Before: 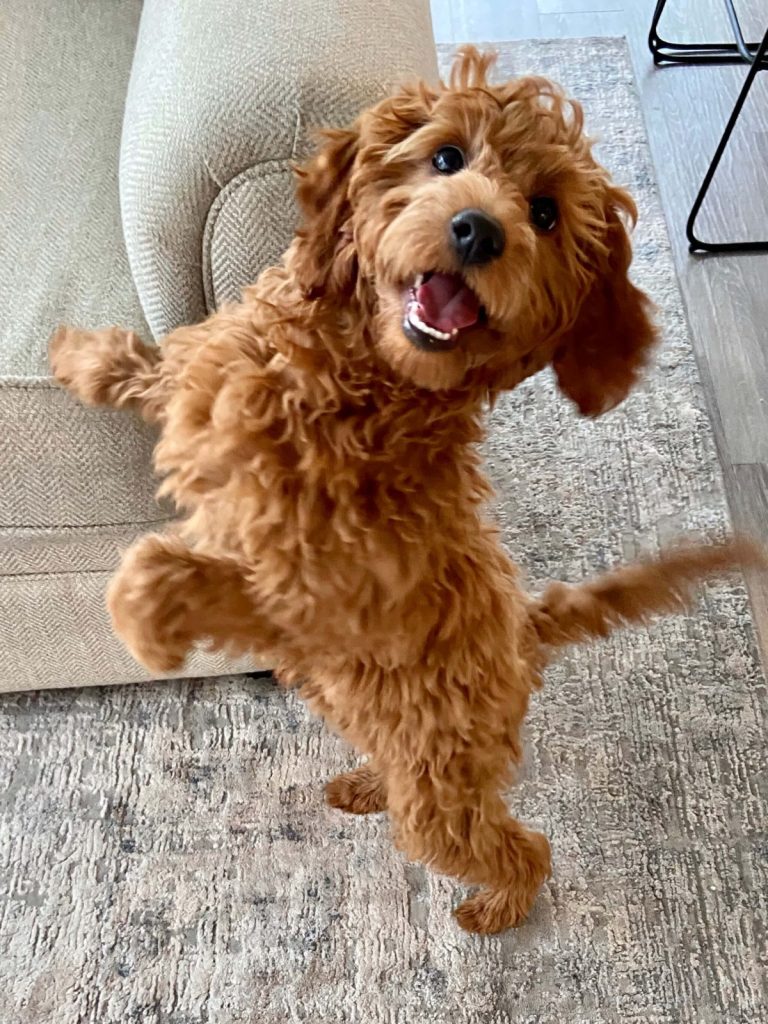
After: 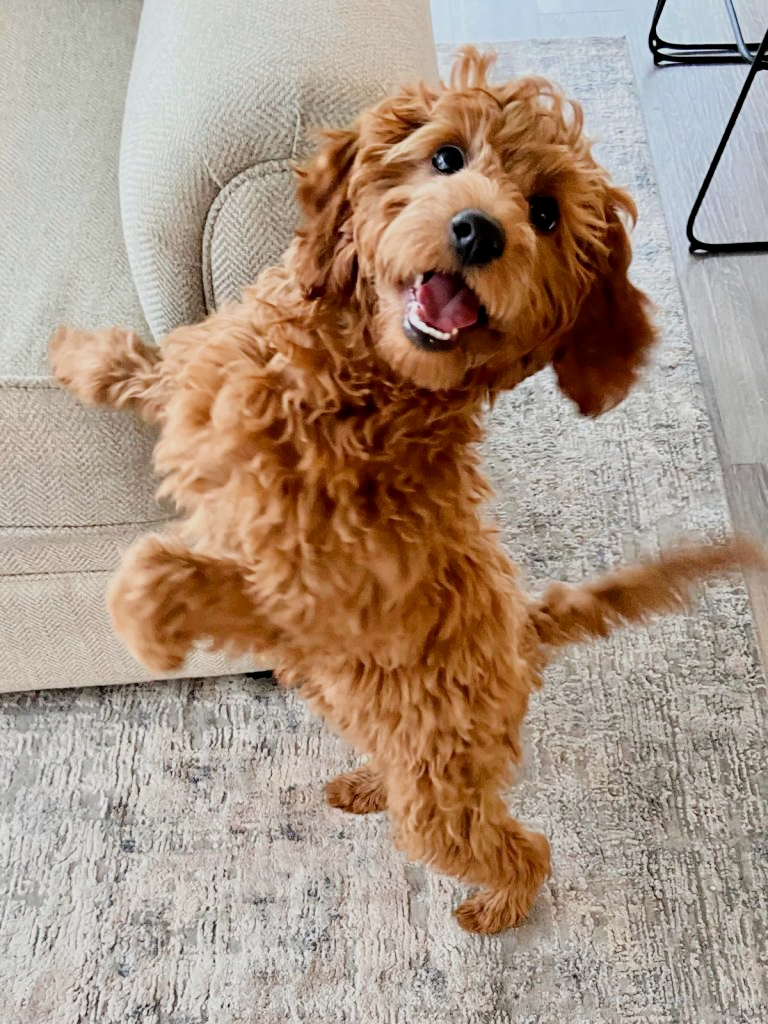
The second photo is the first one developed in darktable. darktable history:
exposure: black level correction 0.001, exposure 0.5 EV, compensate exposure bias true, compensate highlight preservation false
filmic rgb: black relative exposure -6.68 EV, white relative exposure 4.56 EV, hardness 3.25
